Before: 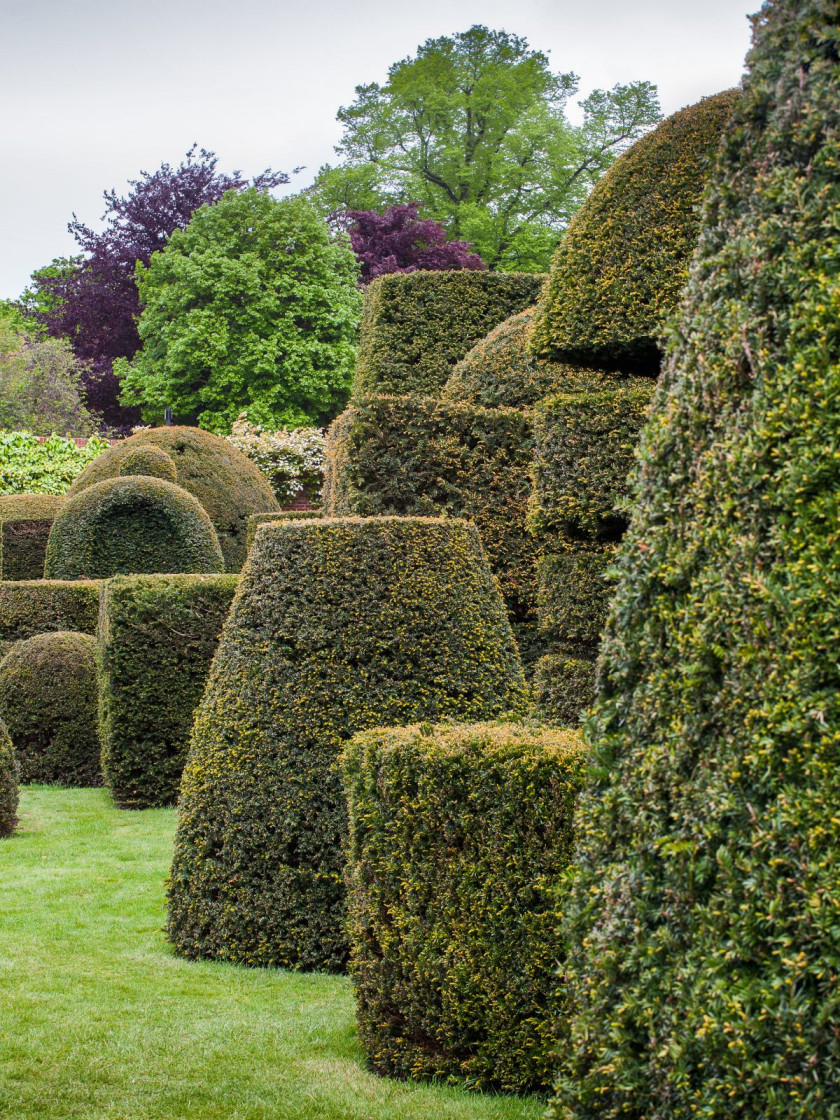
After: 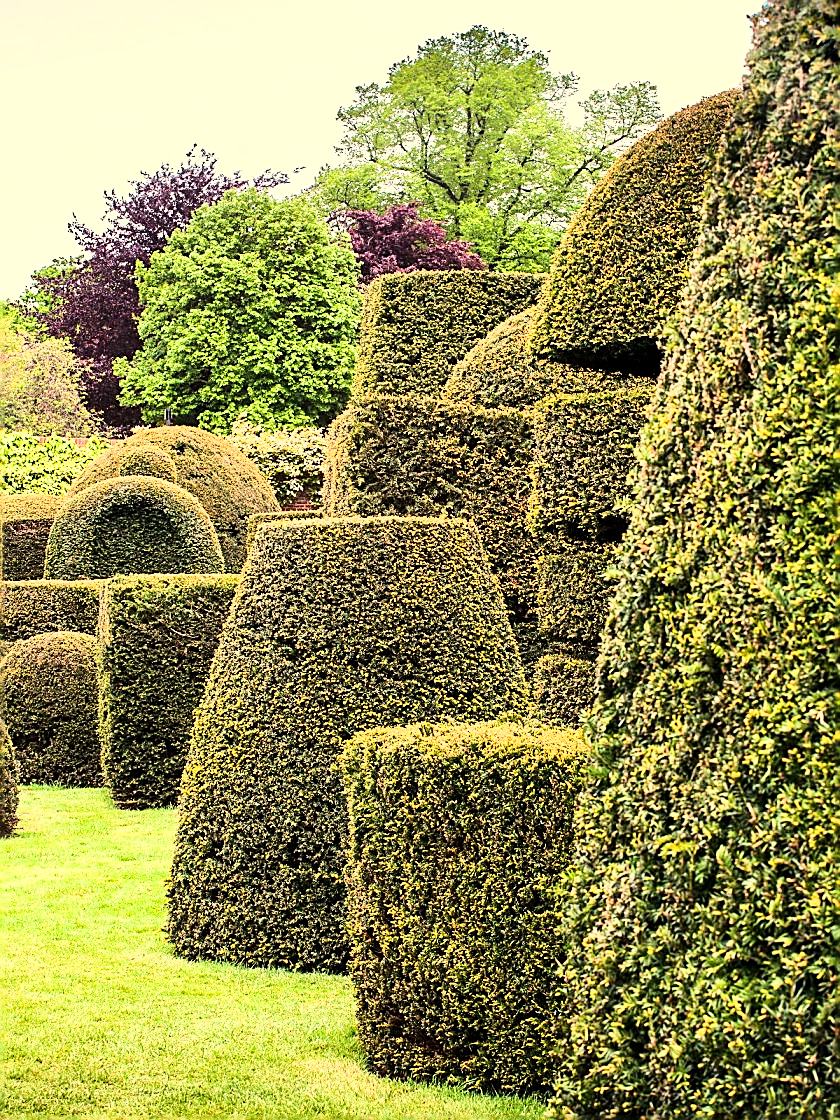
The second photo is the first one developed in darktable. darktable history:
sharpen: radius 1.685, amount 1.294
exposure: black level correction 0.001, exposure 0.191 EV, compensate highlight preservation false
tone equalizer: -8 EV -0.417 EV, -7 EV -0.389 EV, -6 EV -0.333 EV, -5 EV -0.222 EV, -3 EV 0.222 EV, -2 EV 0.333 EV, -1 EV 0.389 EV, +0 EV 0.417 EV, edges refinement/feathering 500, mask exposure compensation -1.25 EV, preserve details no
base curve: curves: ch0 [(0, 0) (0.028, 0.03) (0.121, 0.232) (0.46, 0.748) (0.859, 0.968) (1, 1)]
white balance: red 1.123, blue 0.83
